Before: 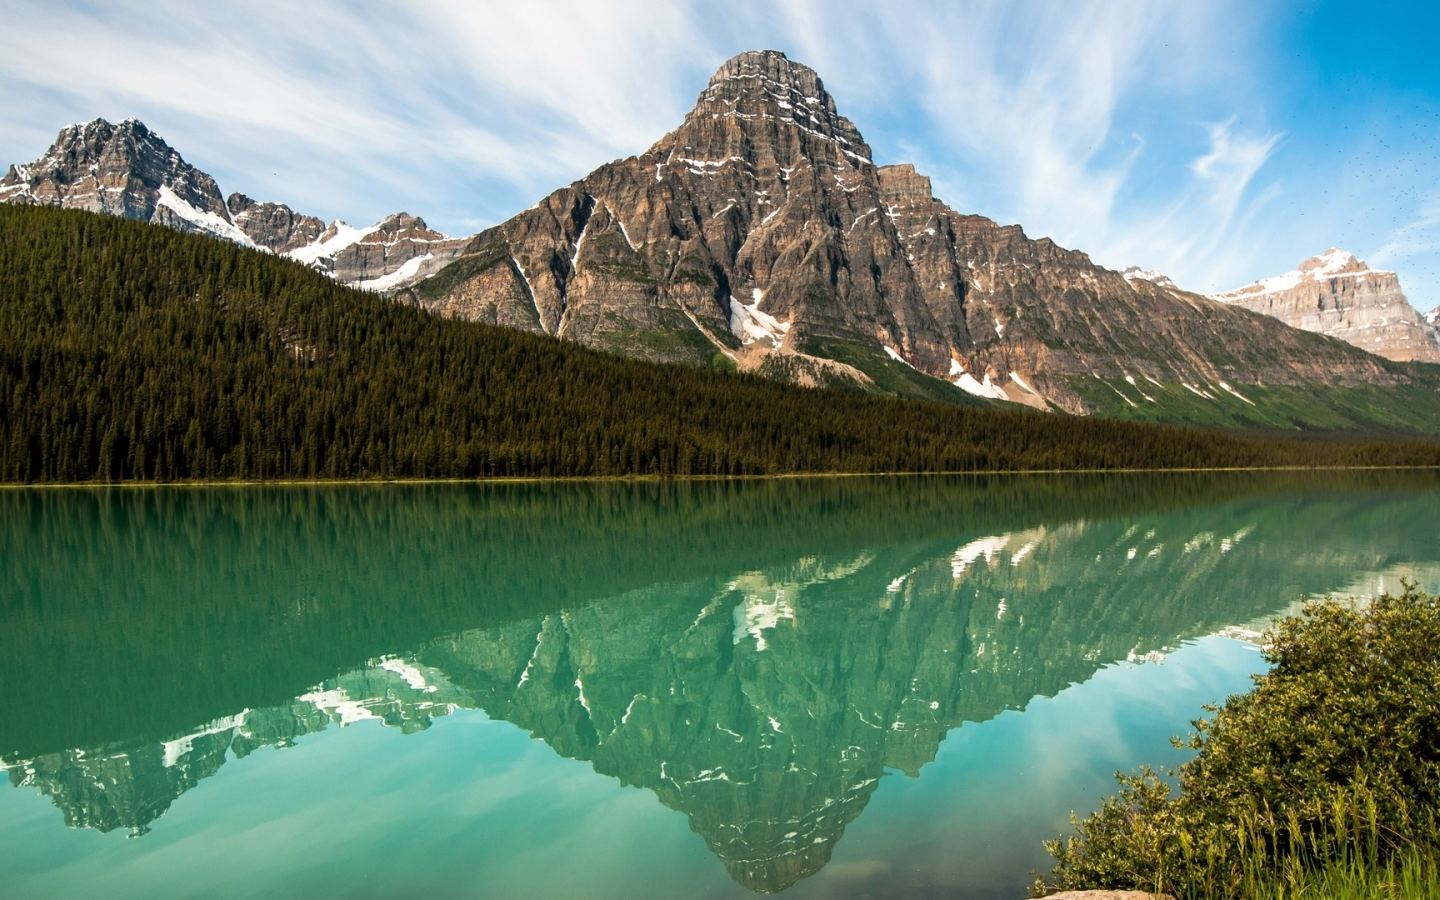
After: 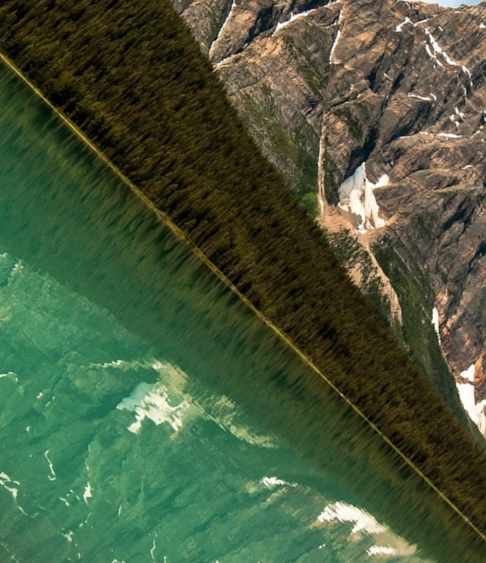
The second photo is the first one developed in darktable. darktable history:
crop and rotate: angle -45.83°, top 16.736%, right 0.981%, bottom 11.62%
